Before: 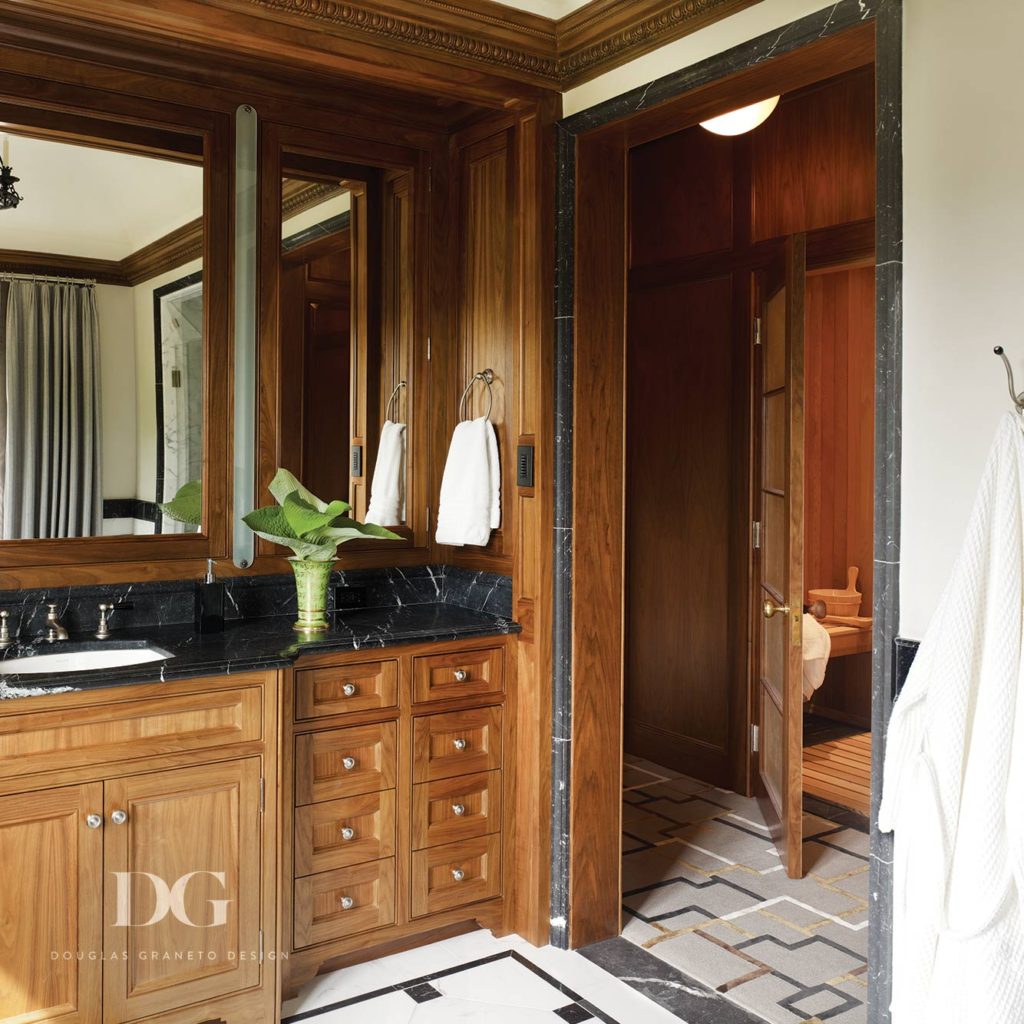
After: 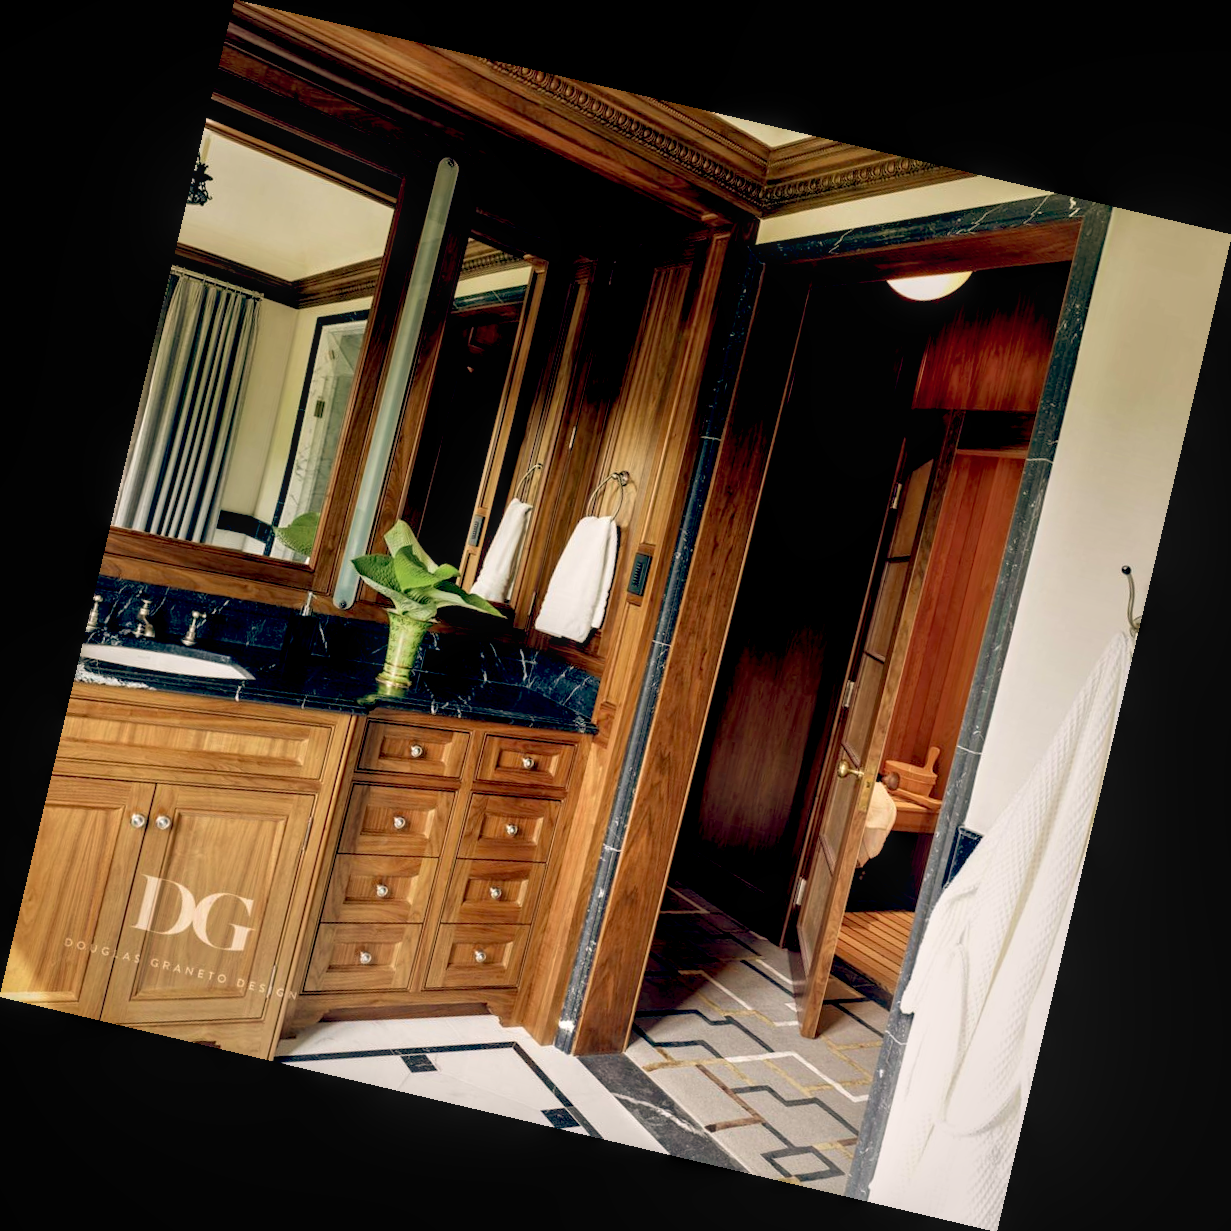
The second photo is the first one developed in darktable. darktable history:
velvia: on, module defaults
rotate and perspective: rotation 13.27°, automatic cropping off
color balance: lift [0.975, 0.993, 1, 1.015], gamma [1.1, 1, 1, 0.945], gain [1, 1.04, 1, 0.95]
local contrast: on, module defaults
